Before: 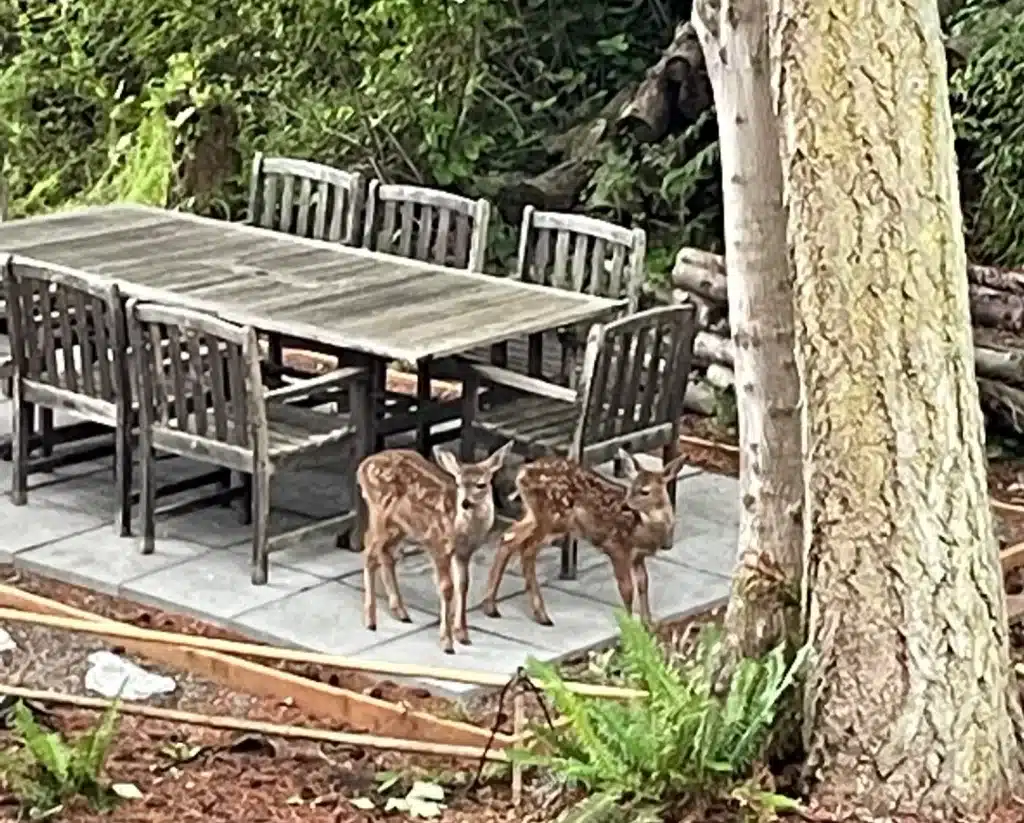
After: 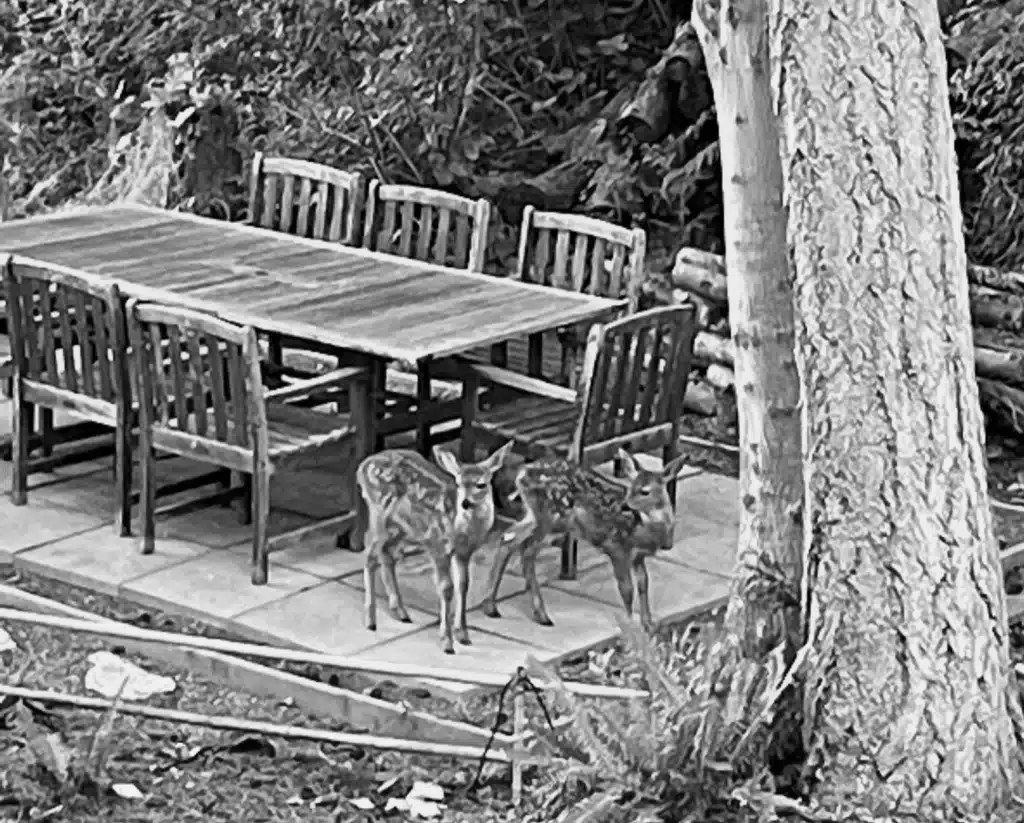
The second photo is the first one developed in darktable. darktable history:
monochrome: a 26.22, b 42.67, size 0.8
